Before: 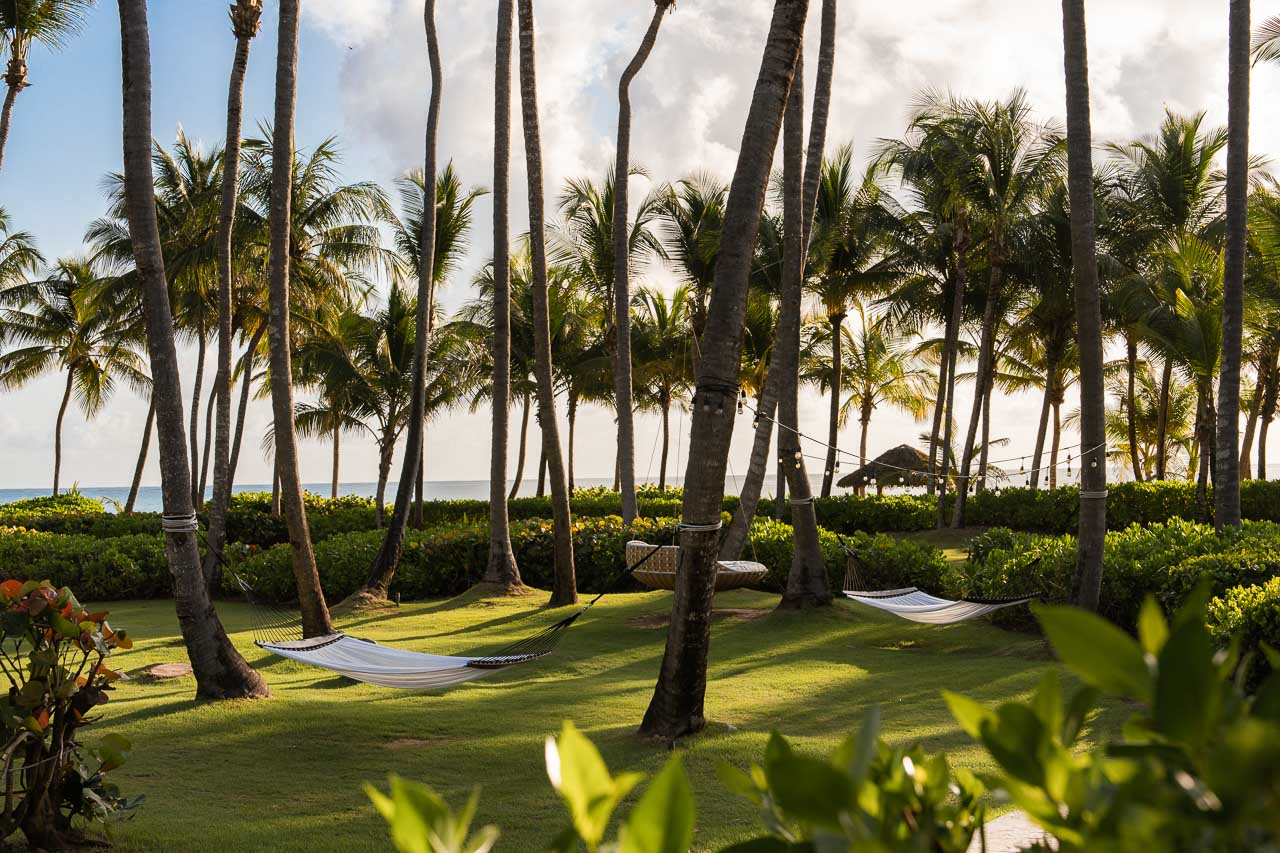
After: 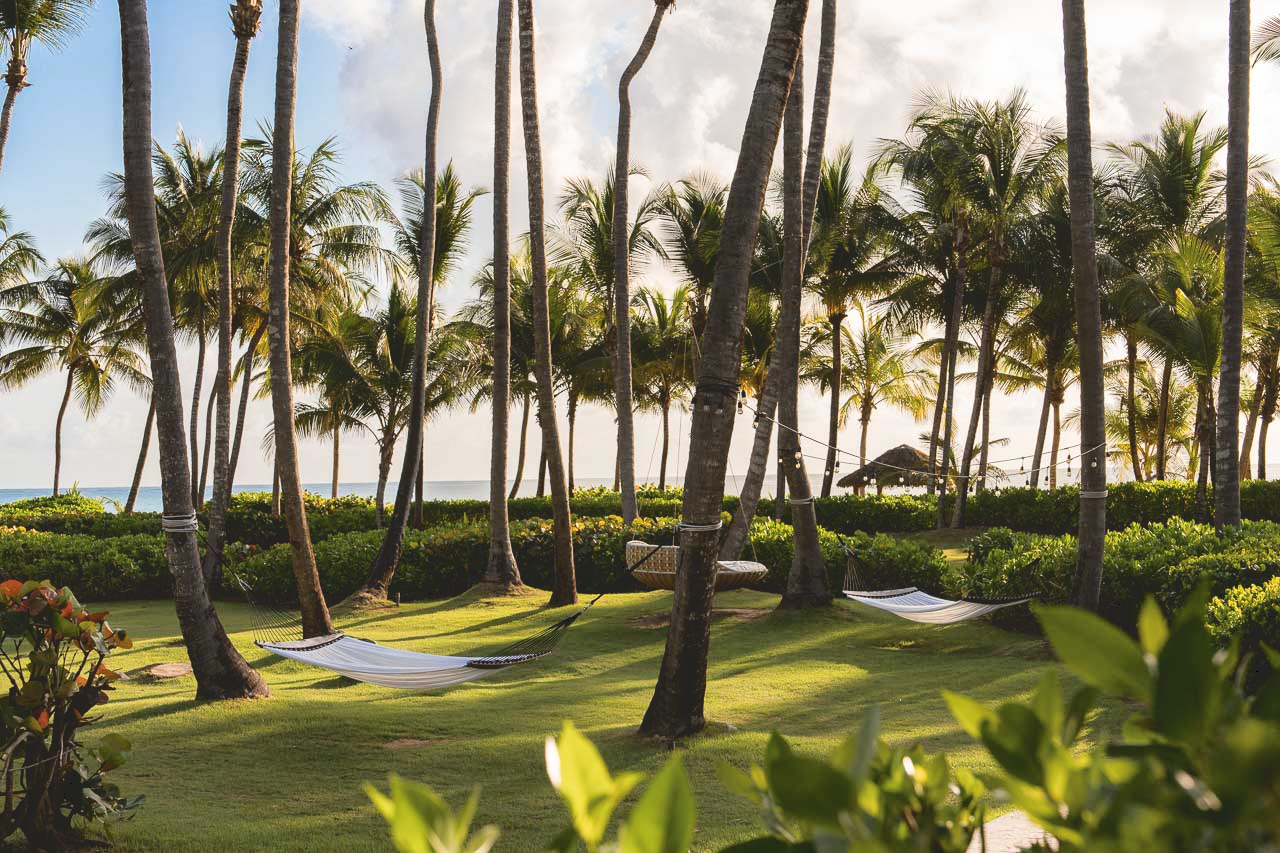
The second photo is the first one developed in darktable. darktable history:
tone curve: curves: ch0 [(0, 0) (0.003, 0.128) (0.011, 0.133) (0.025, 0.133) (0.044, 0.141) (0.069, 0.152) (0.1, 0.169) (0.136, 0.201) (0.177, 0.239) (0.224, 0.294) (0.277, 0.358) (0.335, 0.428) (0.399, 0.488) (0.468, 0.55) (0.543, 0.611) (0.623, 0.678) (0.709, 0.755) (0.801, 0.843) (0.898, 0.91) (1, 1)], color space Lab, independent channels, preserve colors none
